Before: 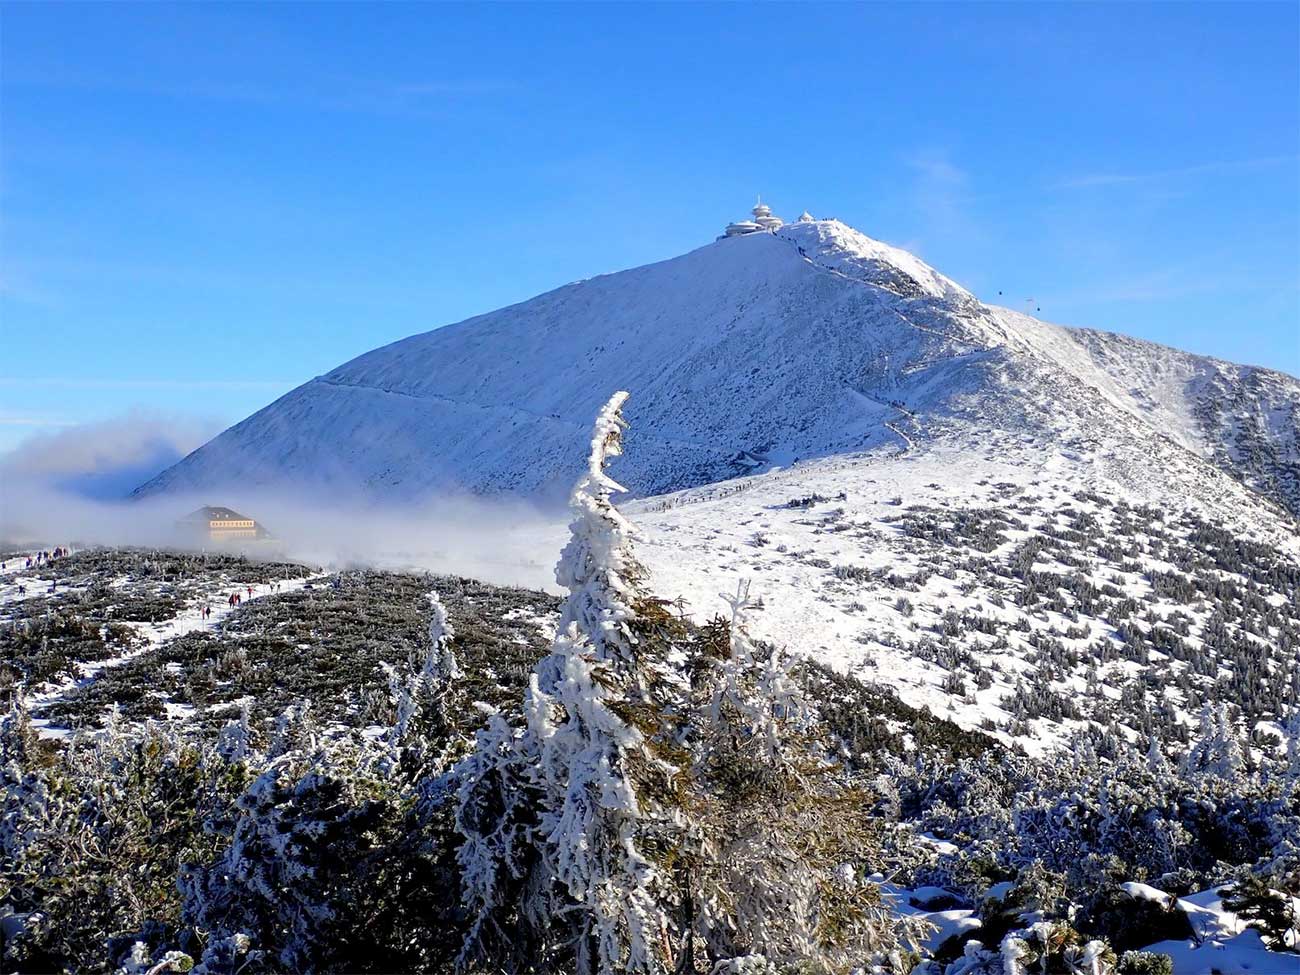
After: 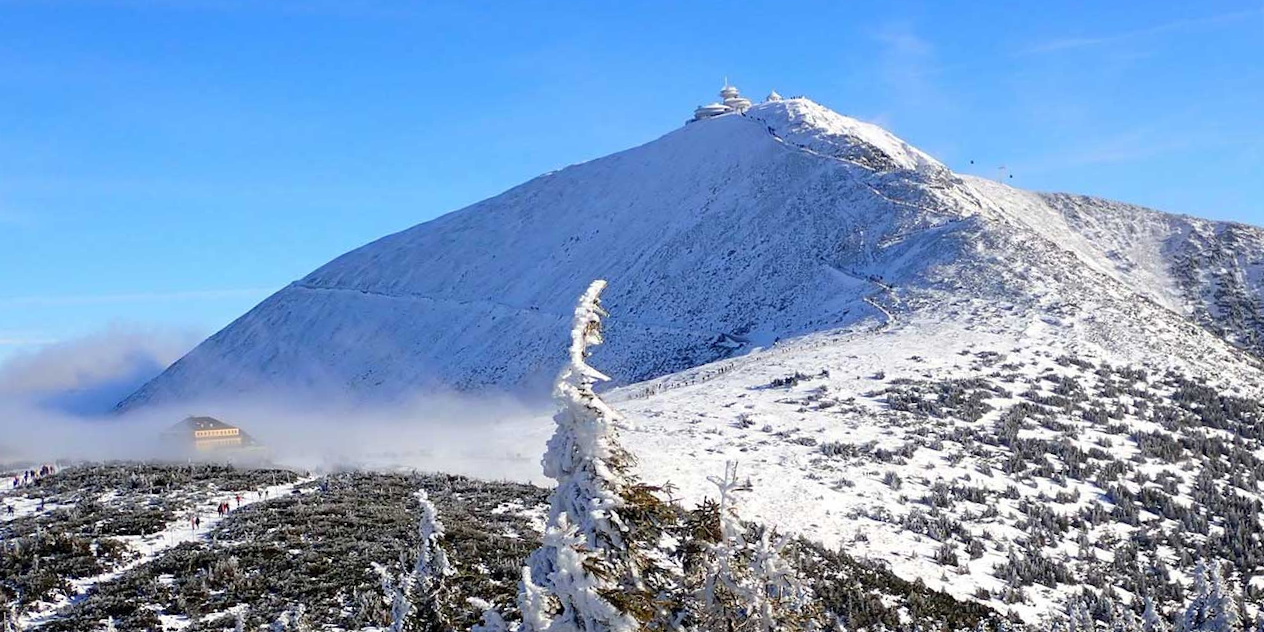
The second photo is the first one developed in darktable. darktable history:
rotate and perspective: rotation -3°, crop left 0.031, crop right 0.968, crop top 0.07, crop bottom 0.93
crop and rotate: top 8.293%, bottom 20.996%
